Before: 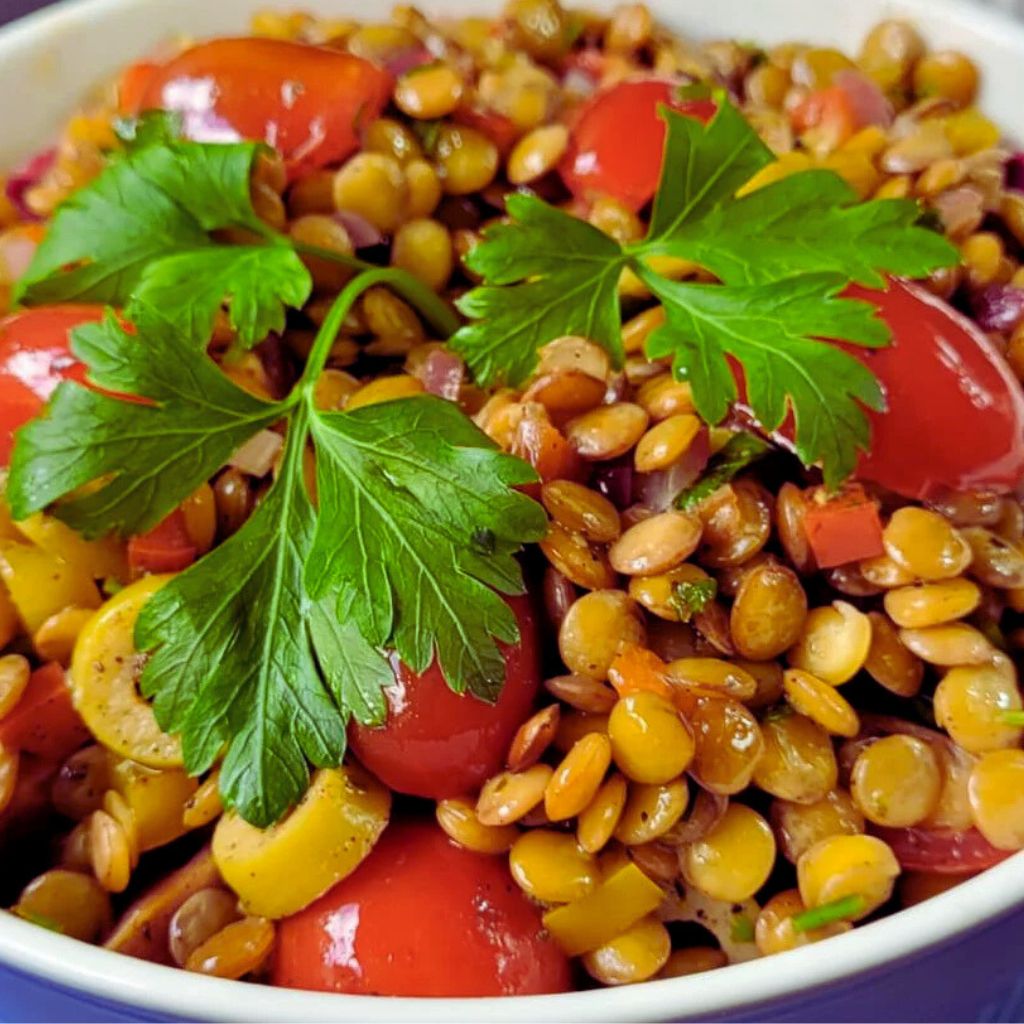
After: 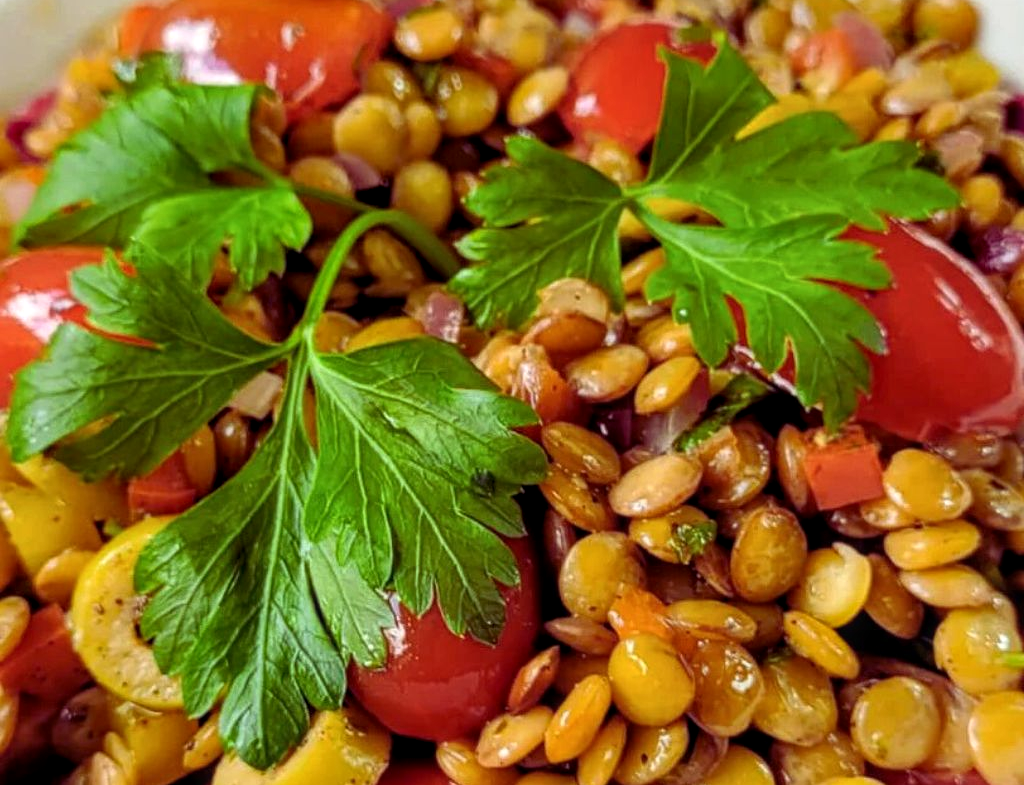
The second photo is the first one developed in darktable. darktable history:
local contrast: on, module defaults
crop: top 5.667%, bottom 17.637%
bloom: size 13.65%, threshold 98.39%, strength 4.82%
